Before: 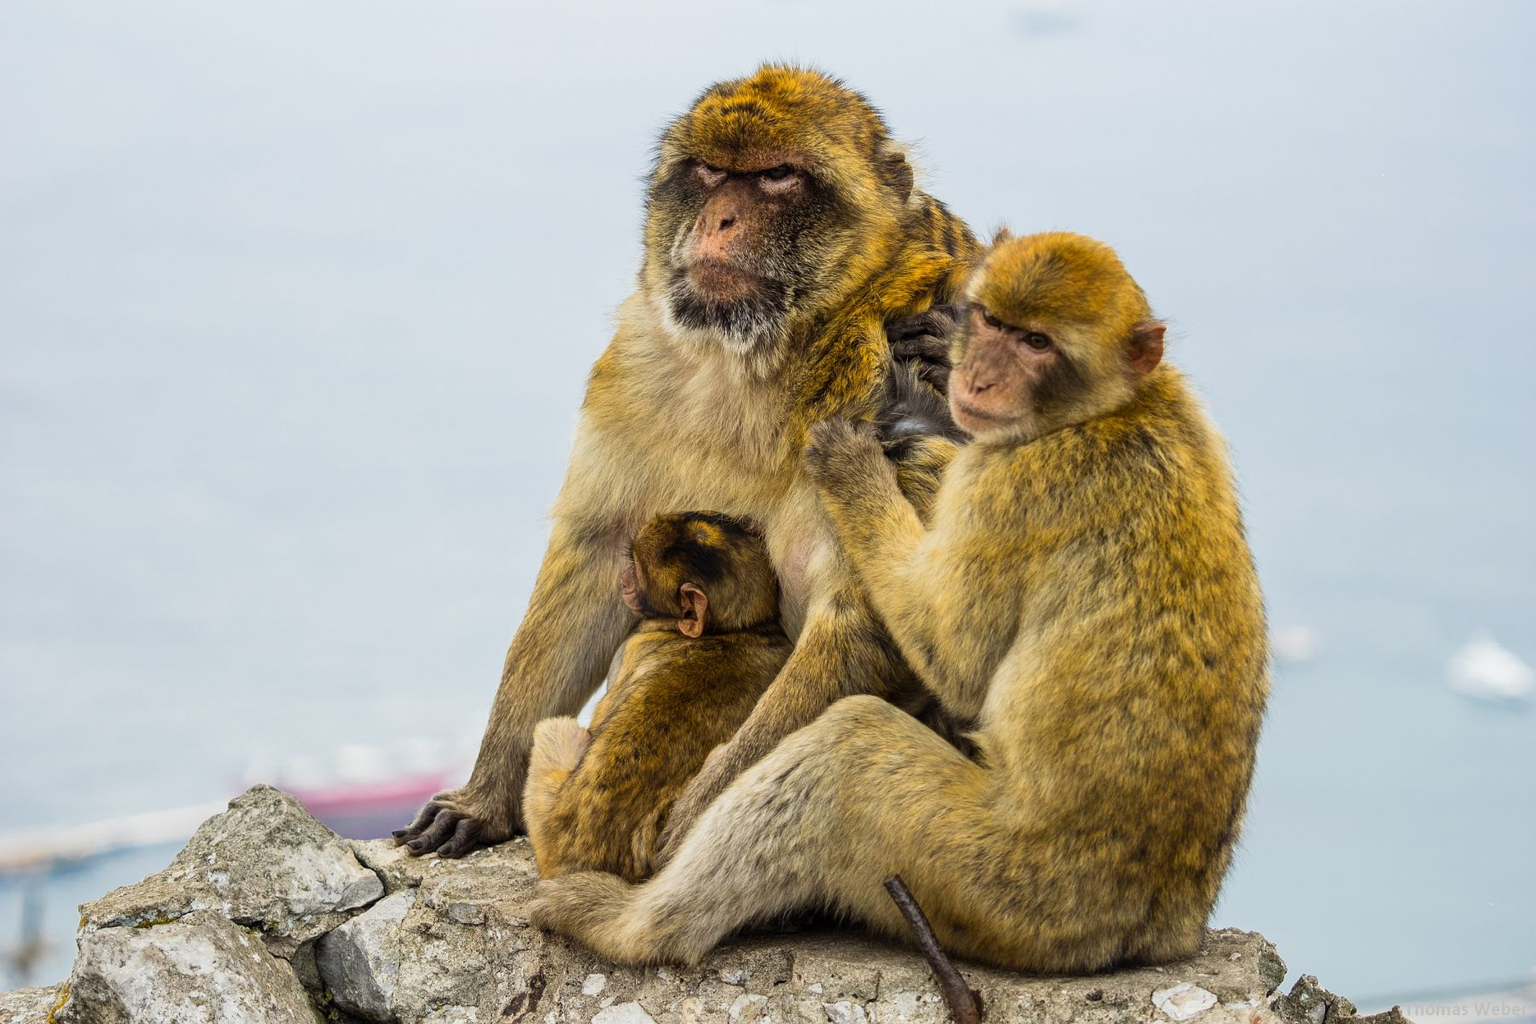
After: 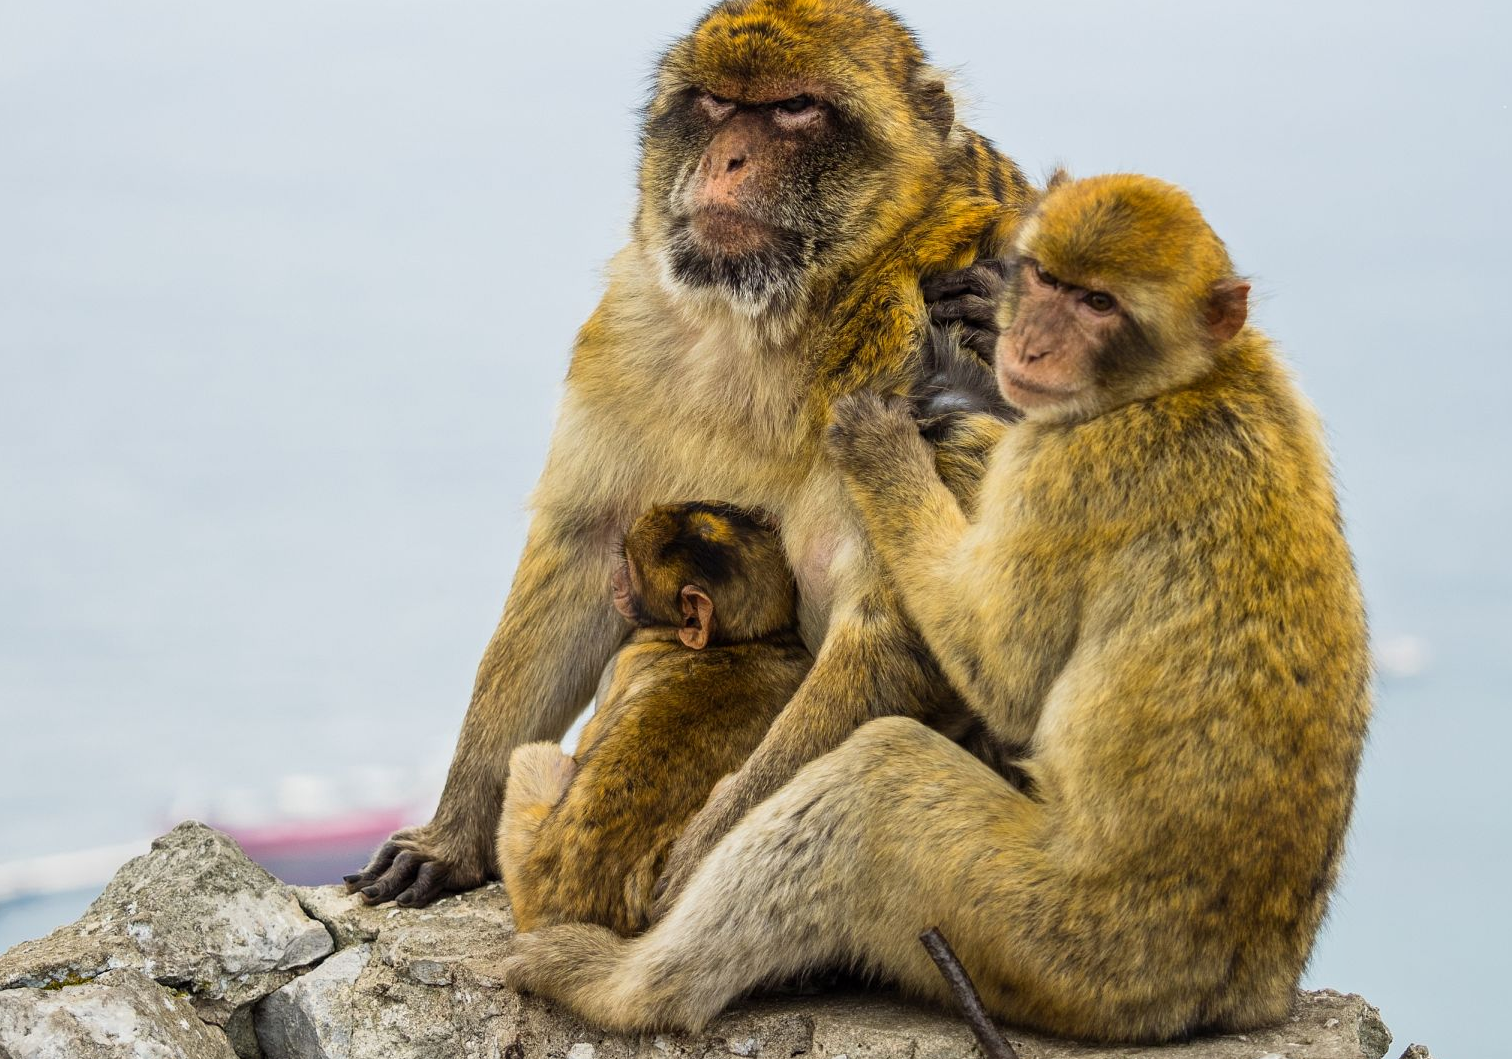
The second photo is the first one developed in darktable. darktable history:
crop: left 6.446%, top 8.188%, right 9.538%, bottom 3.548%
tone equalizer: on, module defaults
